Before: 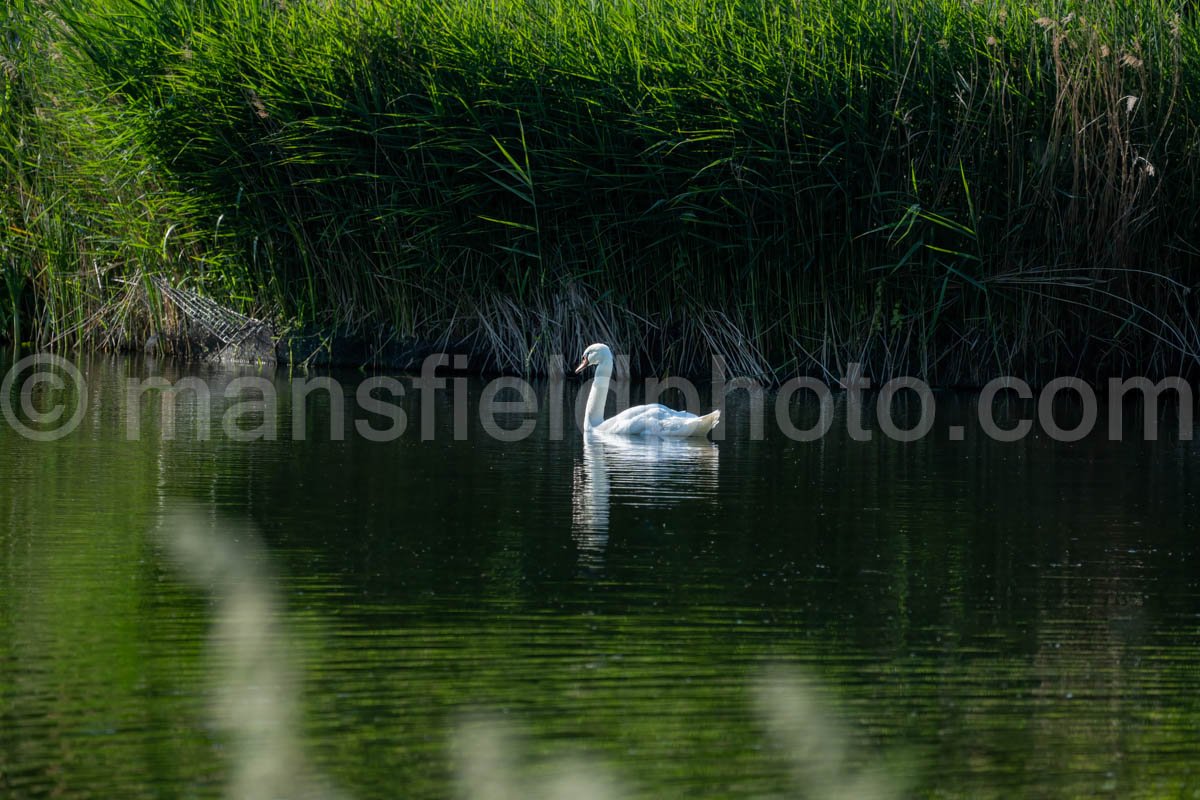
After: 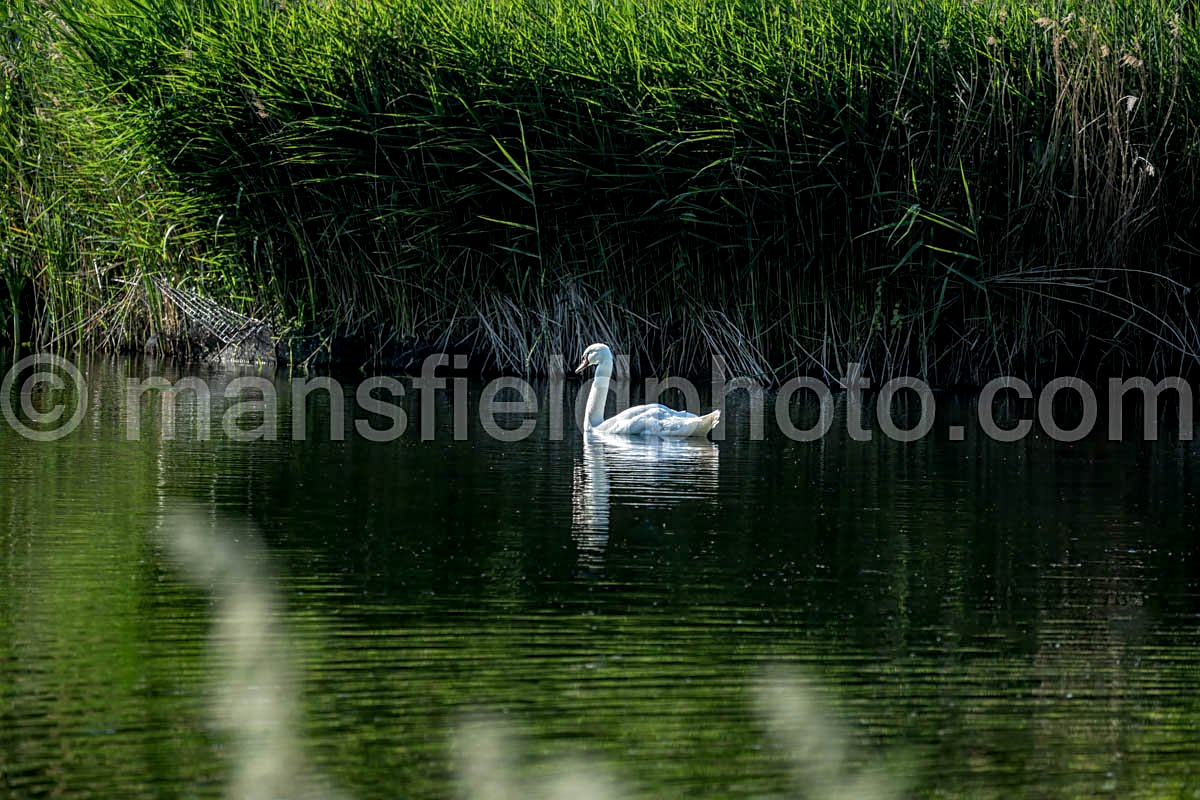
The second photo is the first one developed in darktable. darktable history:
local contrast: highlights 62%, detail 143%, midtone range 0.431
sharpen: on, module defaults
